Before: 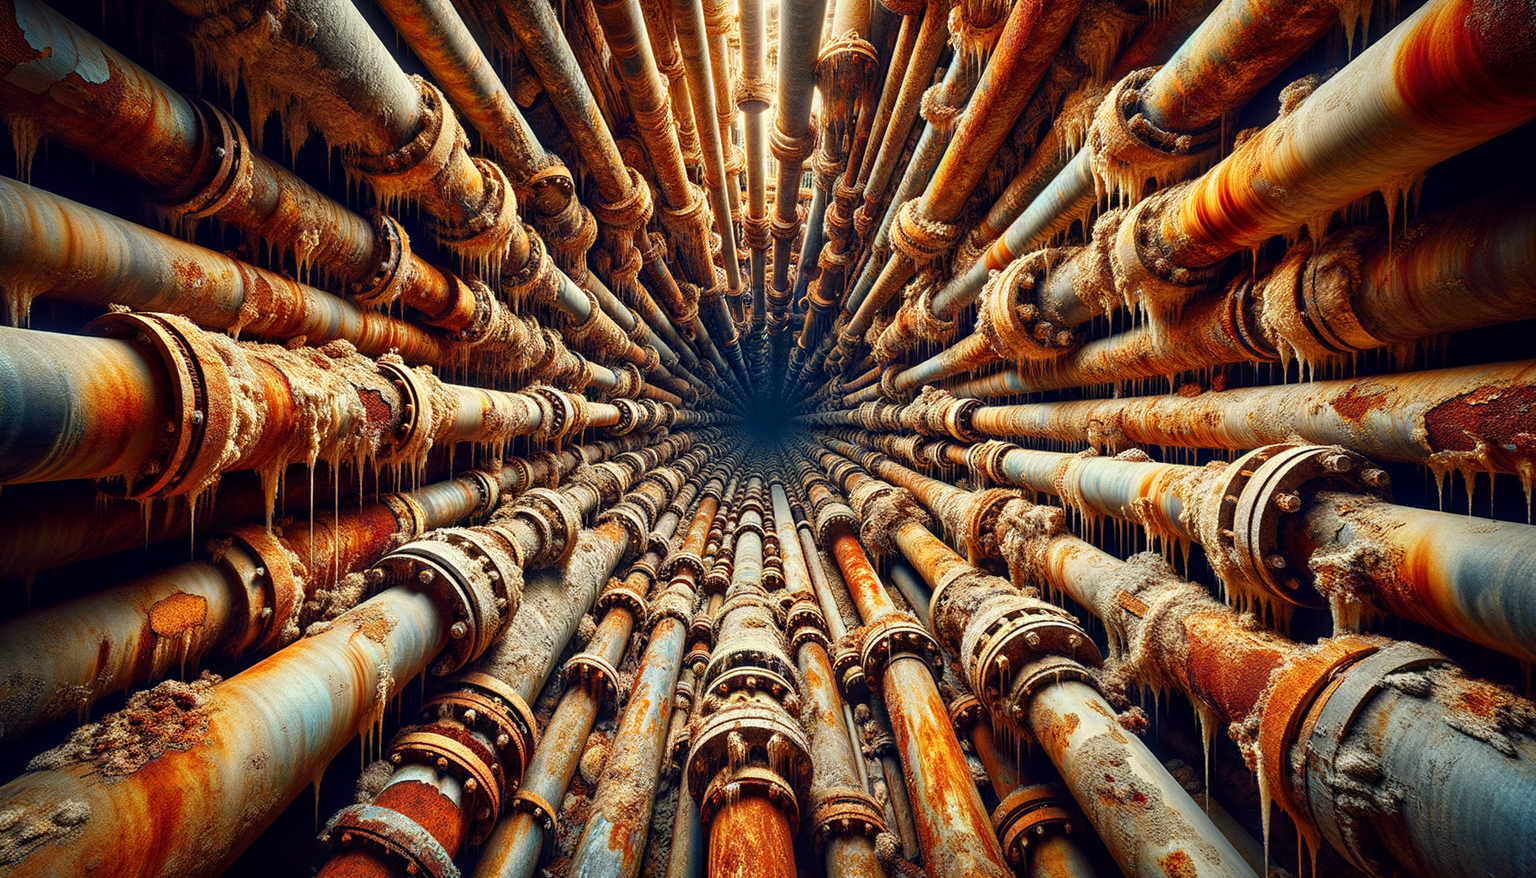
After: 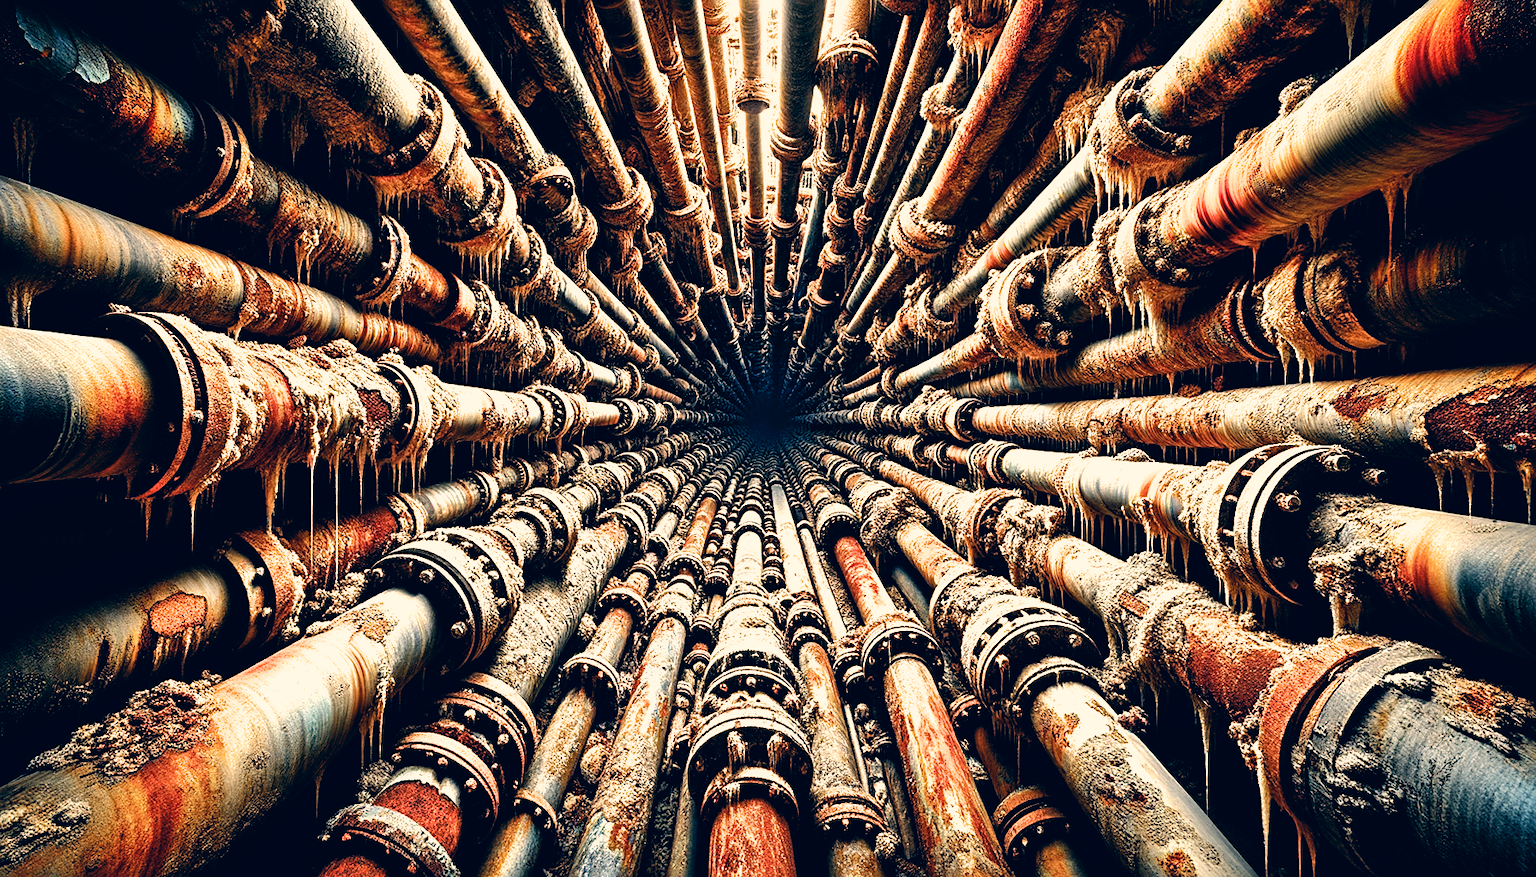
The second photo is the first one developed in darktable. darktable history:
sharpen: radius 3.97
filmic rgb: black relative exposure -8.3 EV, white relative exposure 2.23 EV, hardness 7.19, latitude 85.63%, contrast 1.705, highlights saturation mix -4.44%, shadows ↔ highlights balance -3.01%, color science v6 (2022), iterations of high-quality reconstruction 0
color correction: highlights a* 10.3, highlights b* 13.89, shadows a* -10.11, shadows b* -15.09
shadows and highlights: low approximation 0.01, soften with gaussian
